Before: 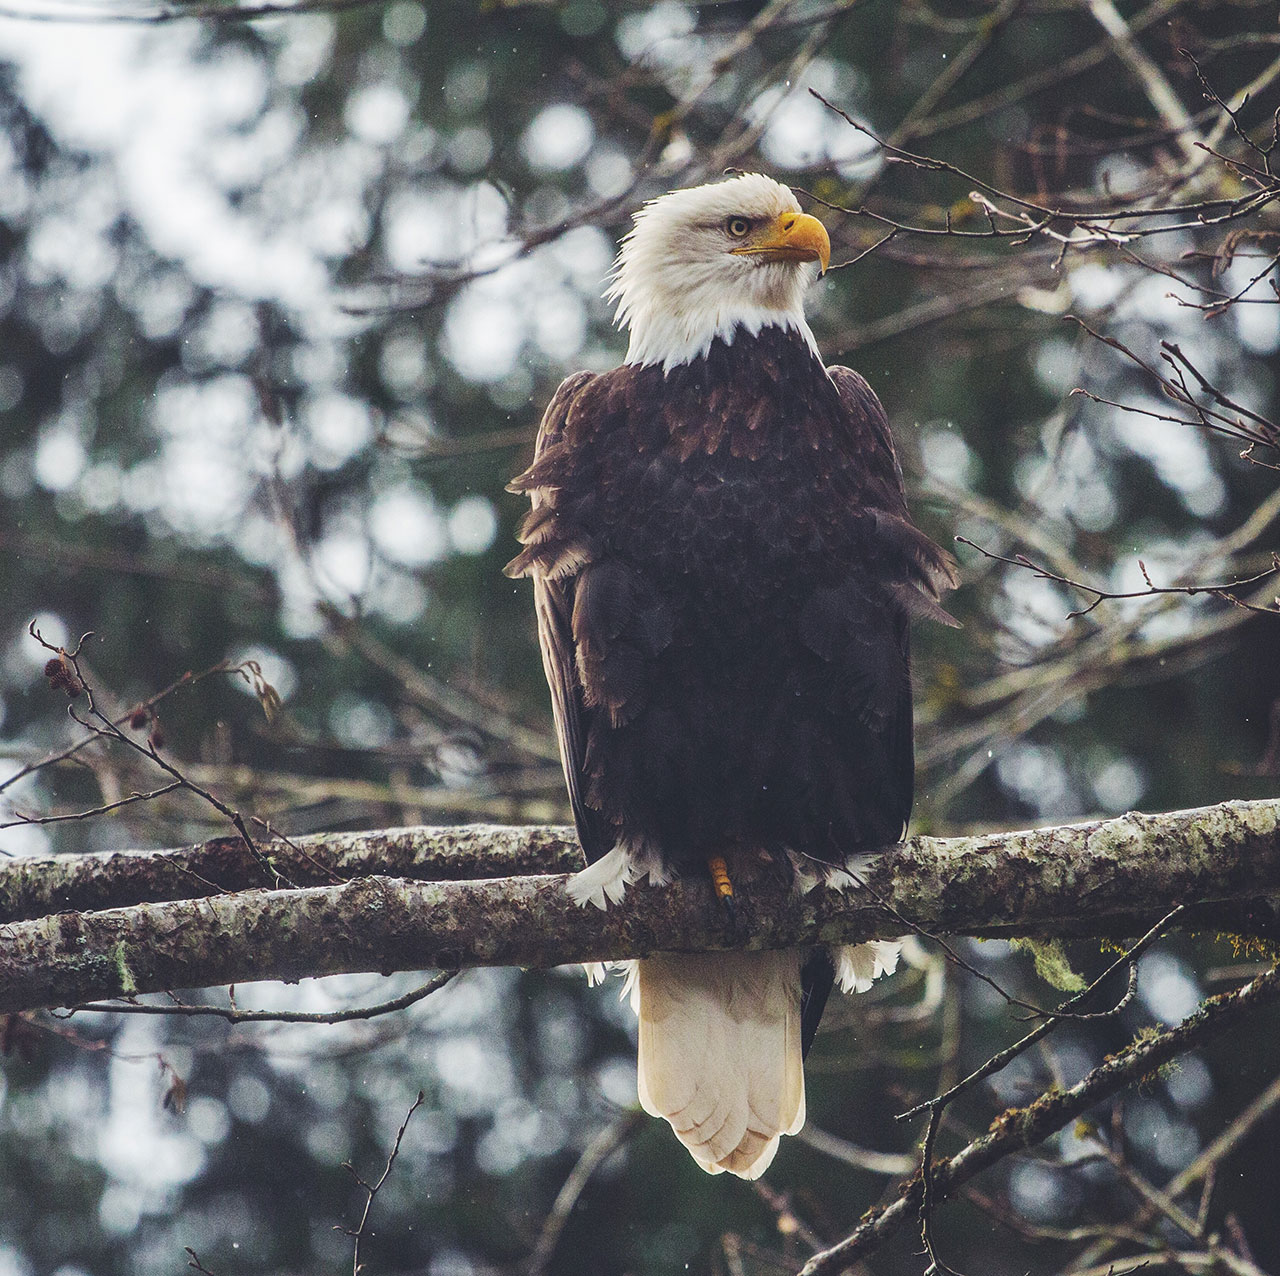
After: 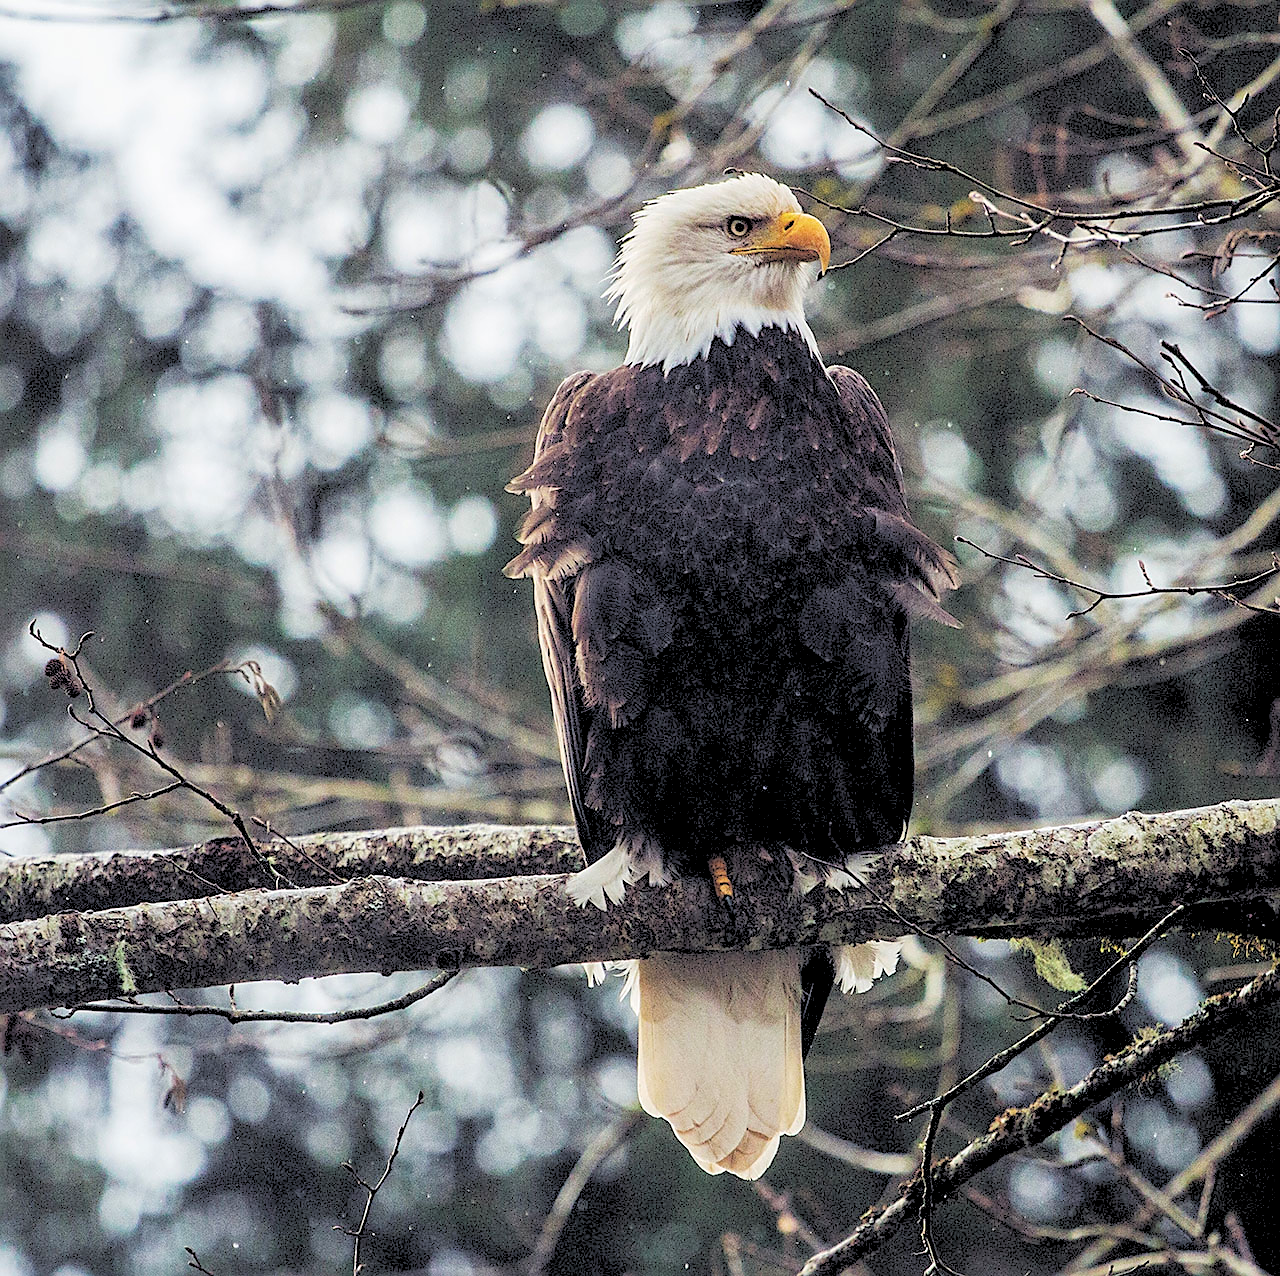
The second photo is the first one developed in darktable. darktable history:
sharpen: on, module defaults
rgb levels: levels [[0.027, 0.429, 0.996], [0, 0.5, 1], [0, 0.5, 1]]
